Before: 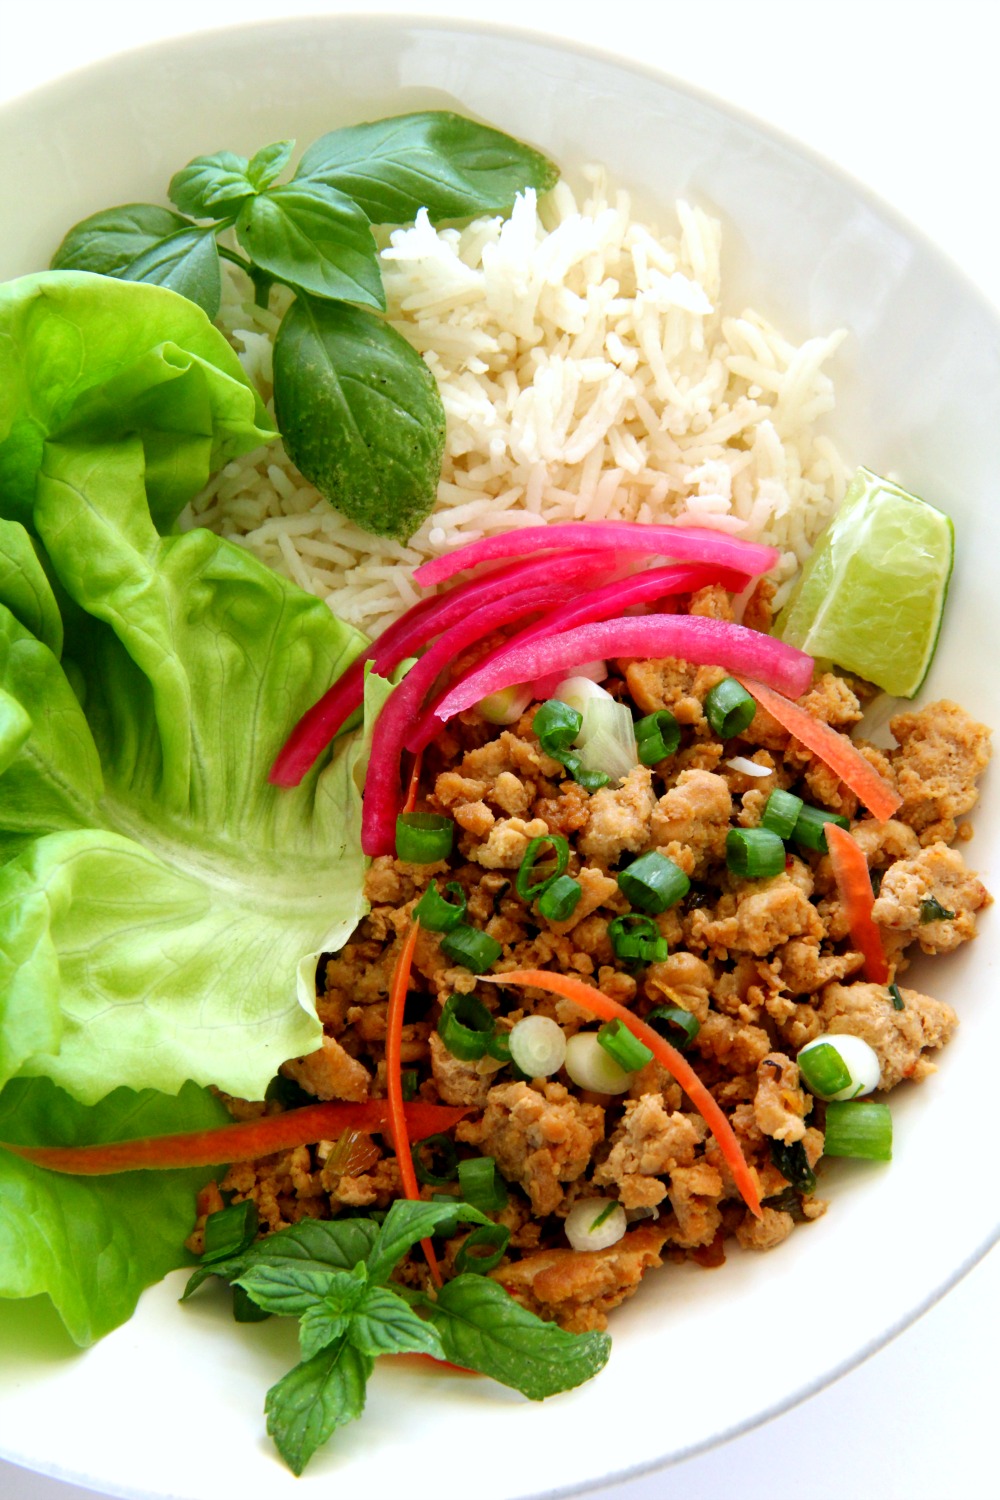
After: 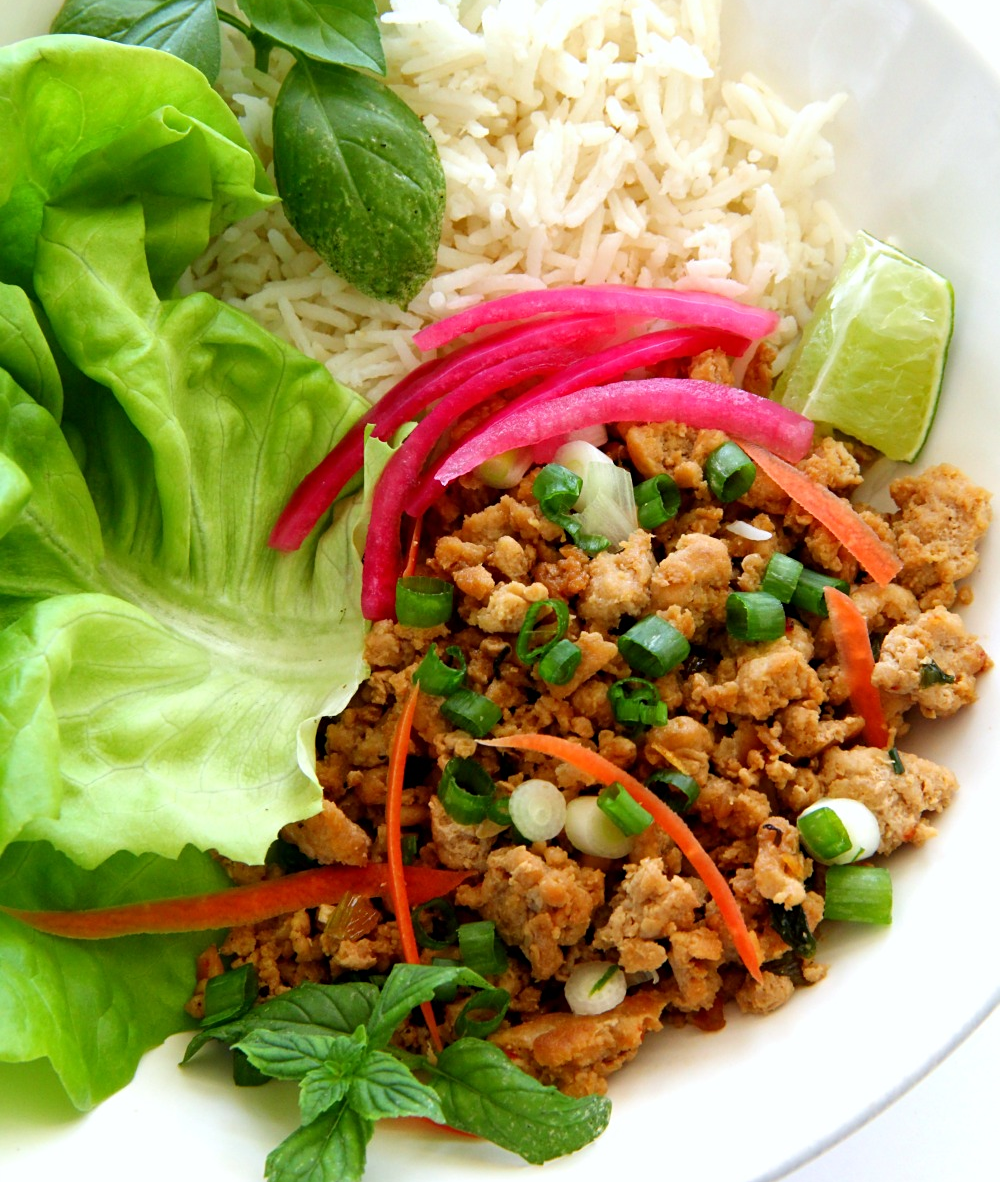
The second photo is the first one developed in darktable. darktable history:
crop and rotate: top 15.822%, bottom 5.349%
sharpen: amount 0.207
